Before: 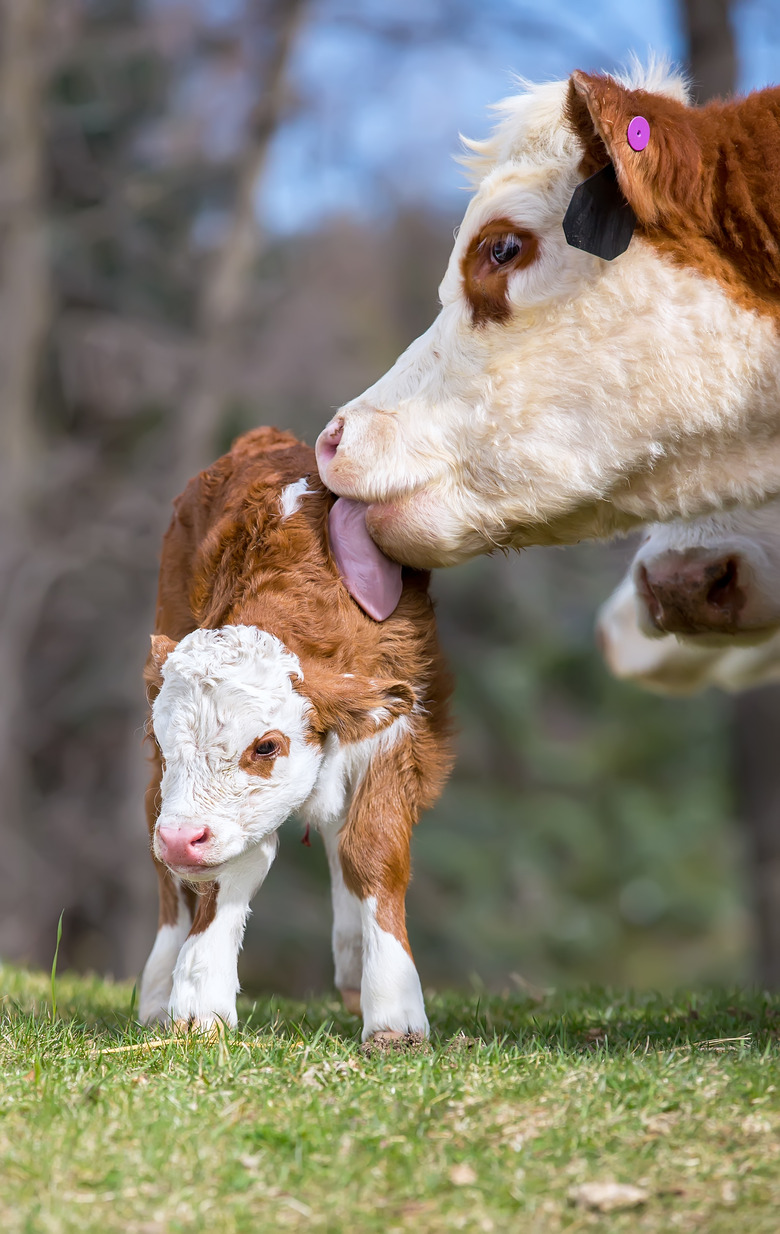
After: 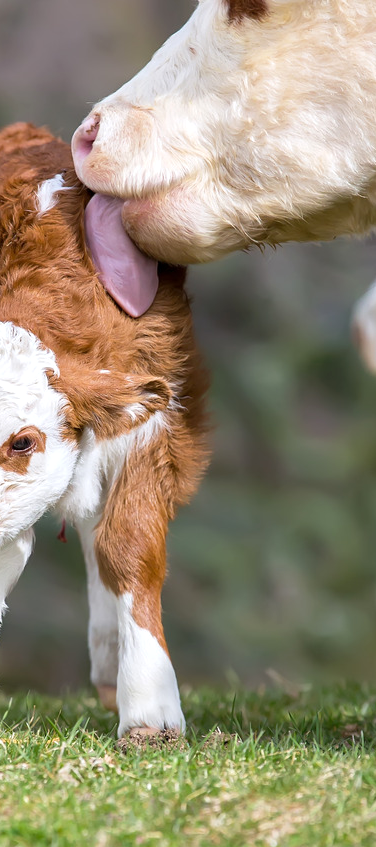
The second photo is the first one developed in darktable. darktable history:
exposure: exposure 0.127 EV, compensate highlight preservation false
crop: left 31.379%, top 24.658%, right 20.326%, bottom 6.628%
